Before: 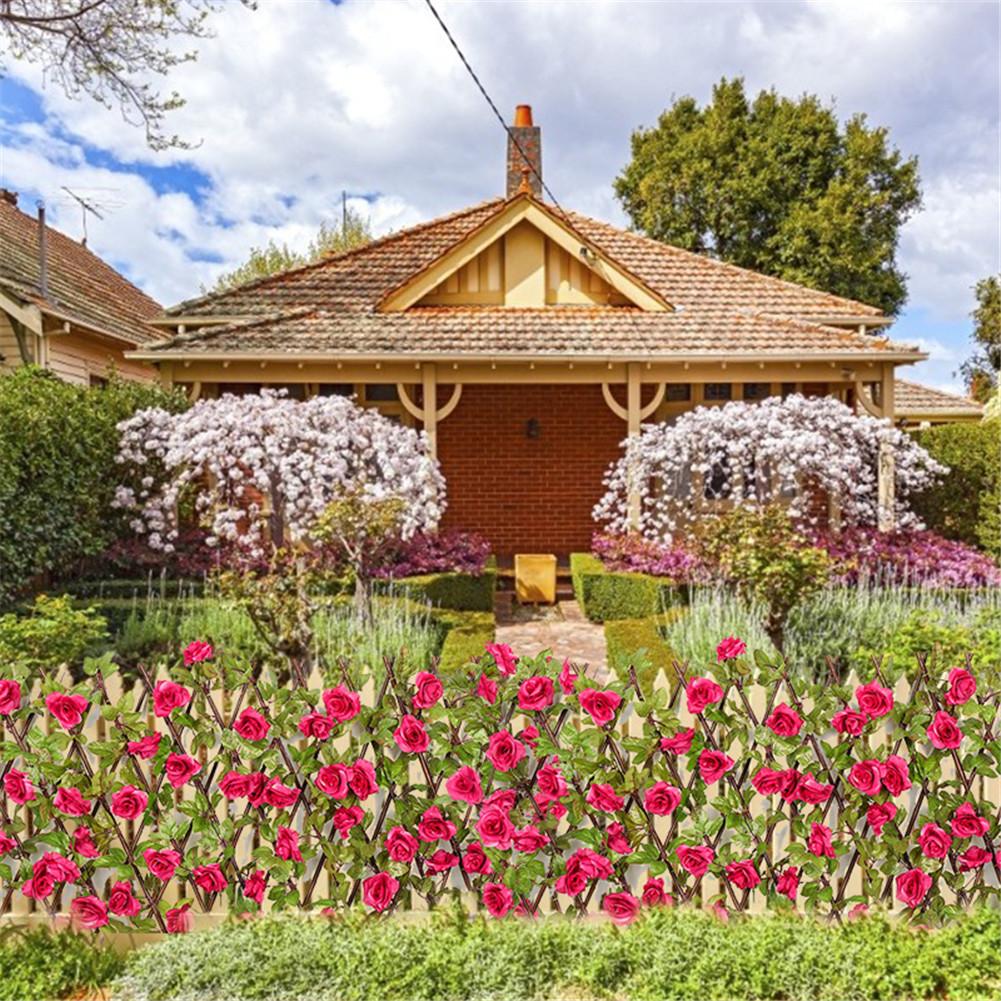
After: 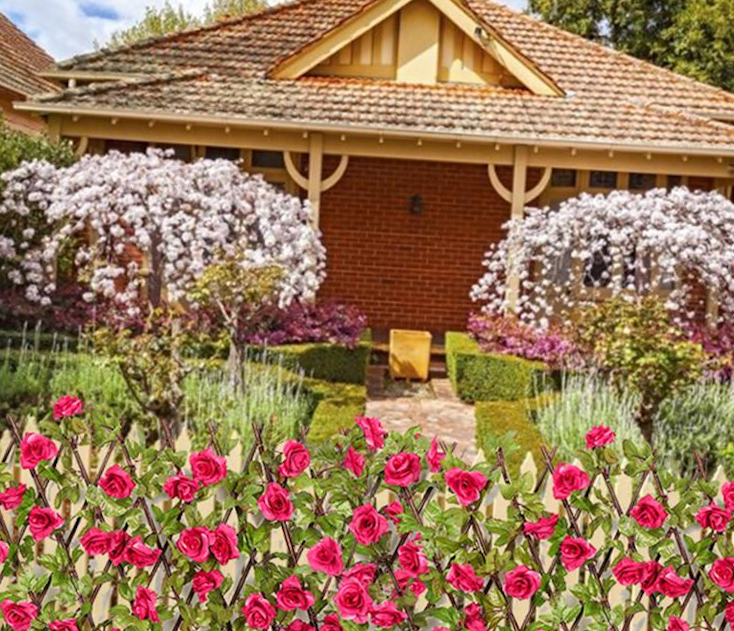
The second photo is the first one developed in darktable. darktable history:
crop and rotate: angle -3.64°, left 9.845%, top 20.965%, right 12.245%, bottom 12.107%
